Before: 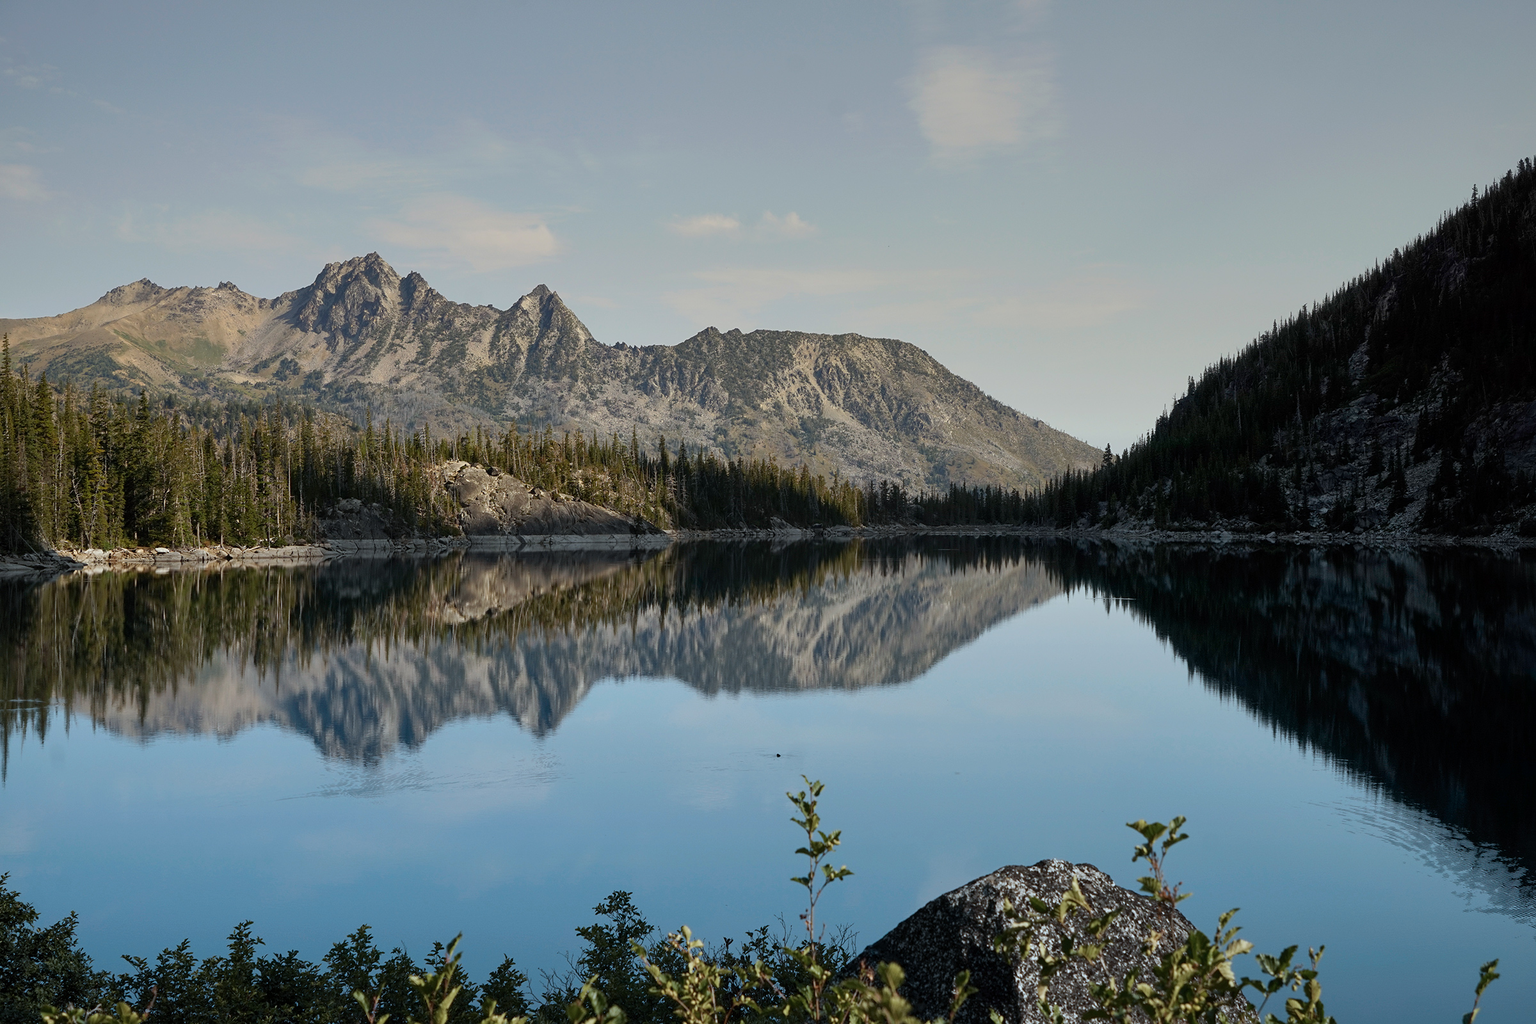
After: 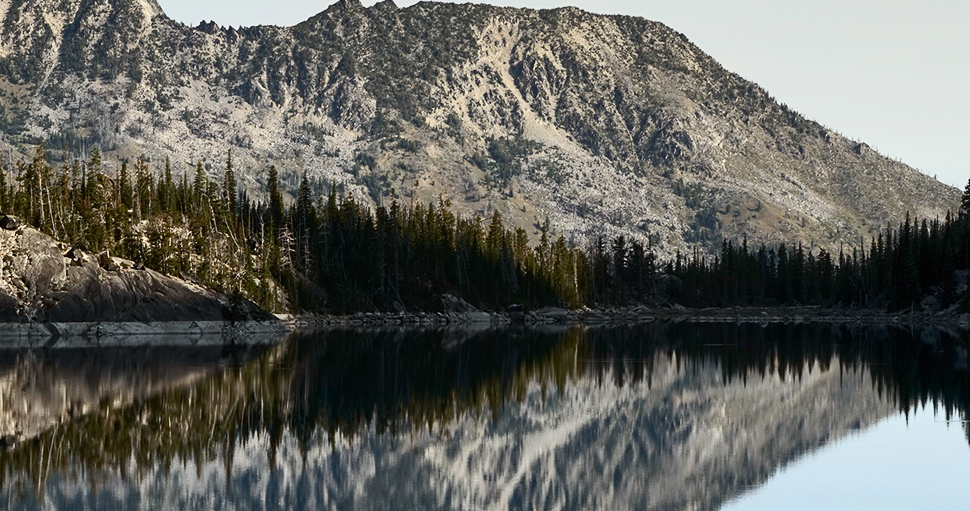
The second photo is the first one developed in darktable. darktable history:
contrast brightness saturation: contrast 0.39, brightness 0.1
crop: left 31.751%, top 32.172%, right 27.8%, bottom 35.83%
